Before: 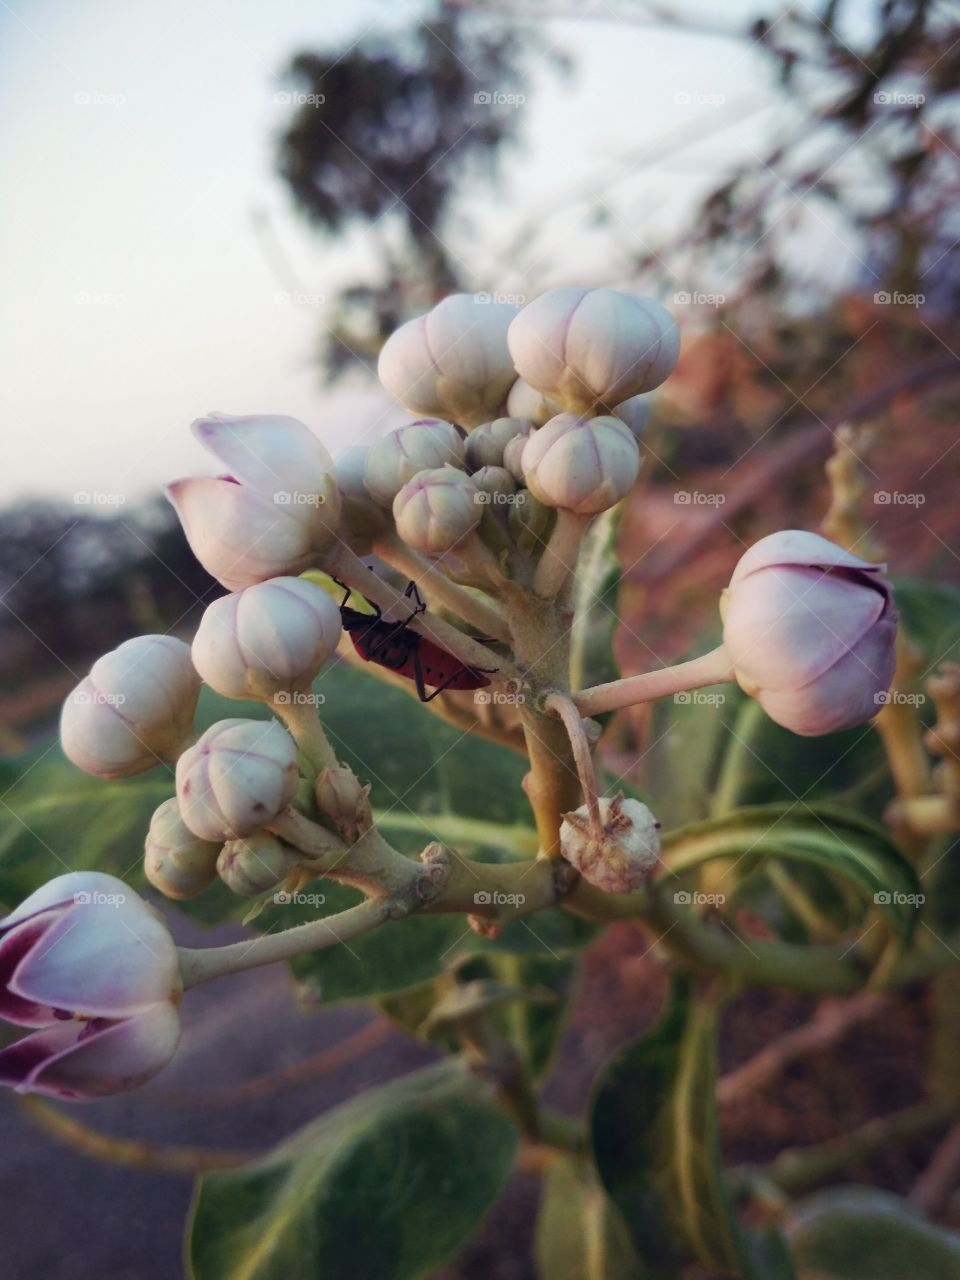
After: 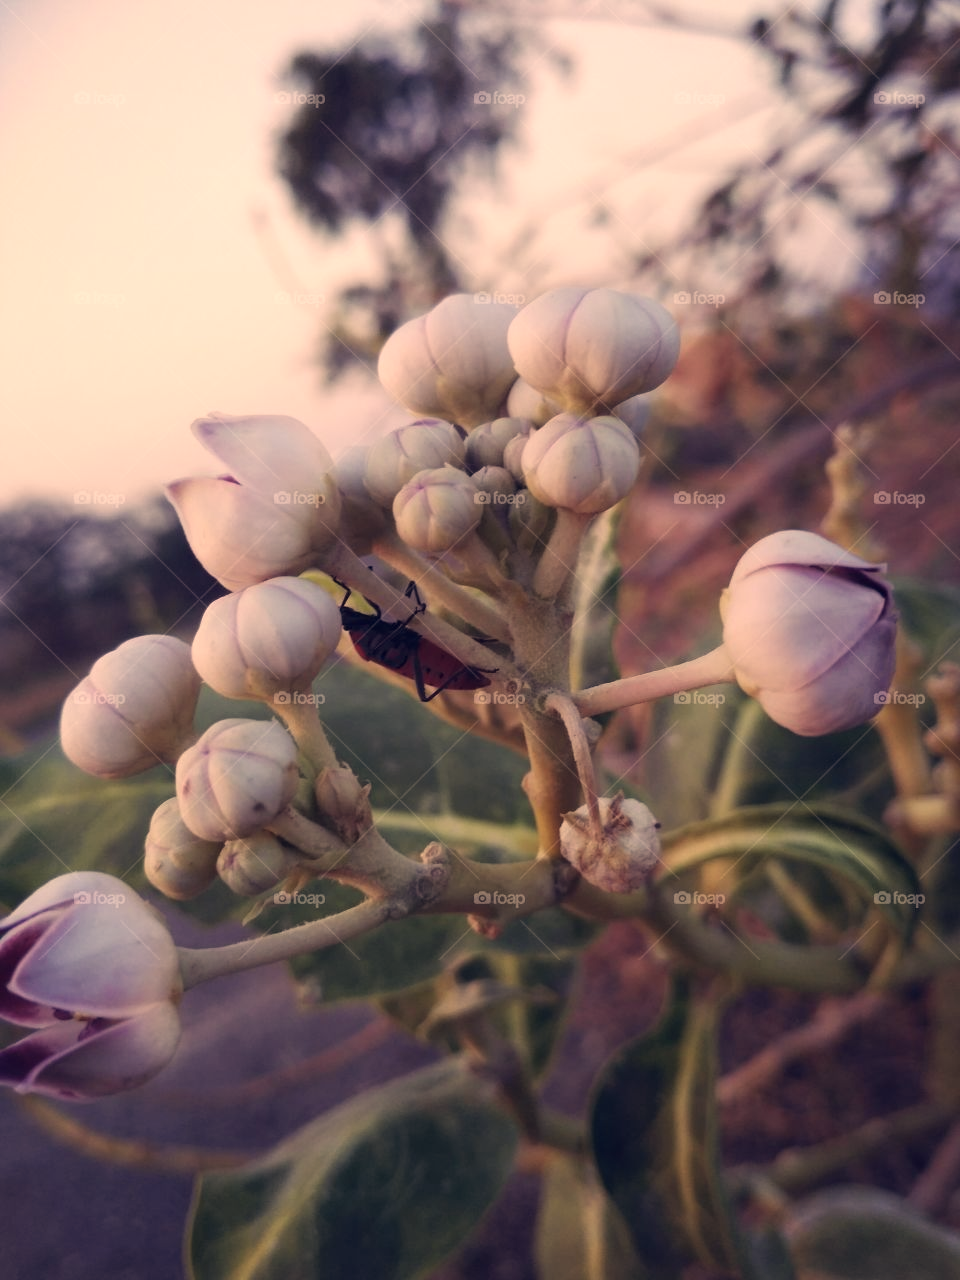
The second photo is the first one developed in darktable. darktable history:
color correction: highlights a* 20.23, highlights b* 26.87, shadows a* 3.45, shadows b* -17.49, saturation 0.749
